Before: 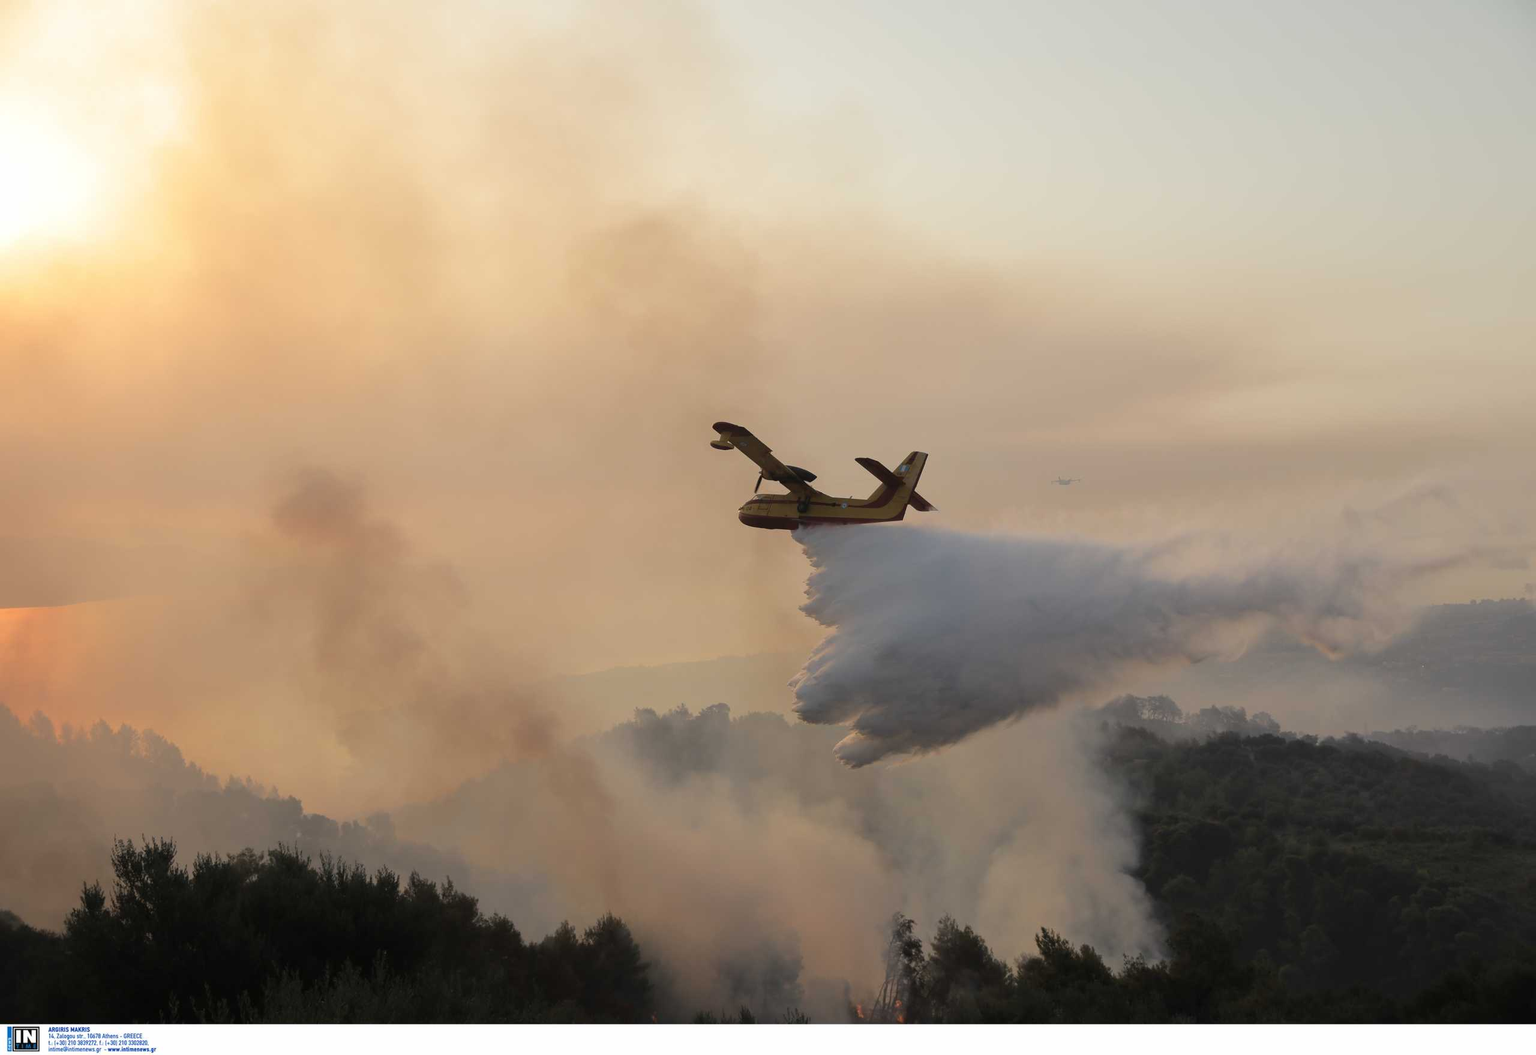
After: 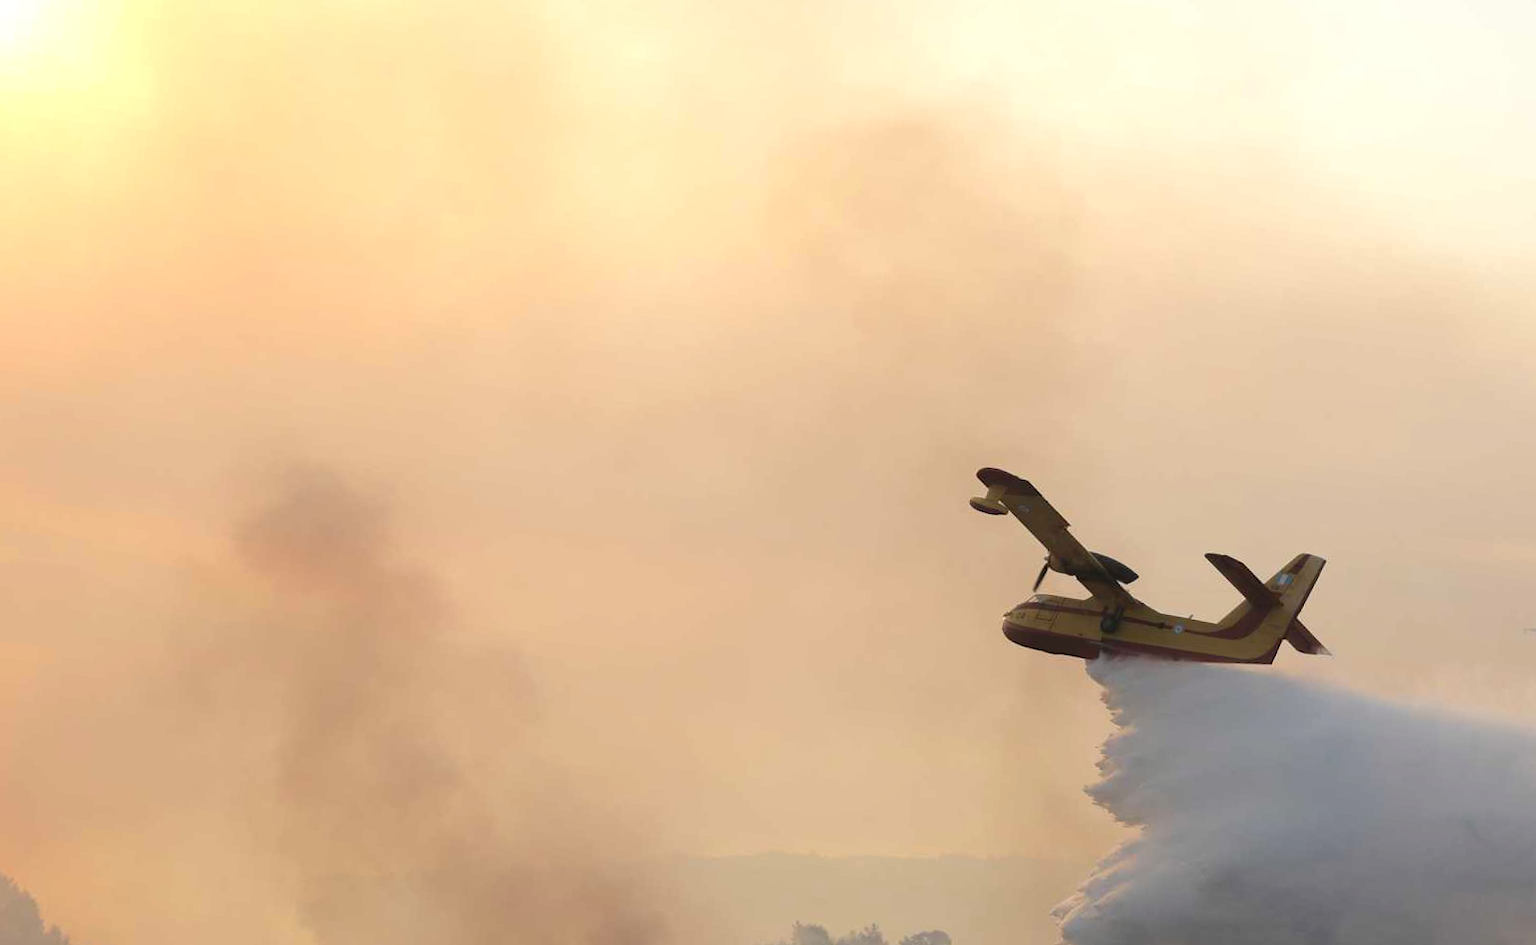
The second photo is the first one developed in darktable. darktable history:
exposure: black level correction 0.001, exposure 0.499 EV, compensate highlight preservation false
crop and rotate: angle -6.64°, left 2.188%, top 6.83%, right 27.723%, bottom 30.328%
contrast equalizer: y [[0.6 ×6], [0.55 ×6], [0 ×6], [0 ×6], [0 ×6]], mix -0.298
